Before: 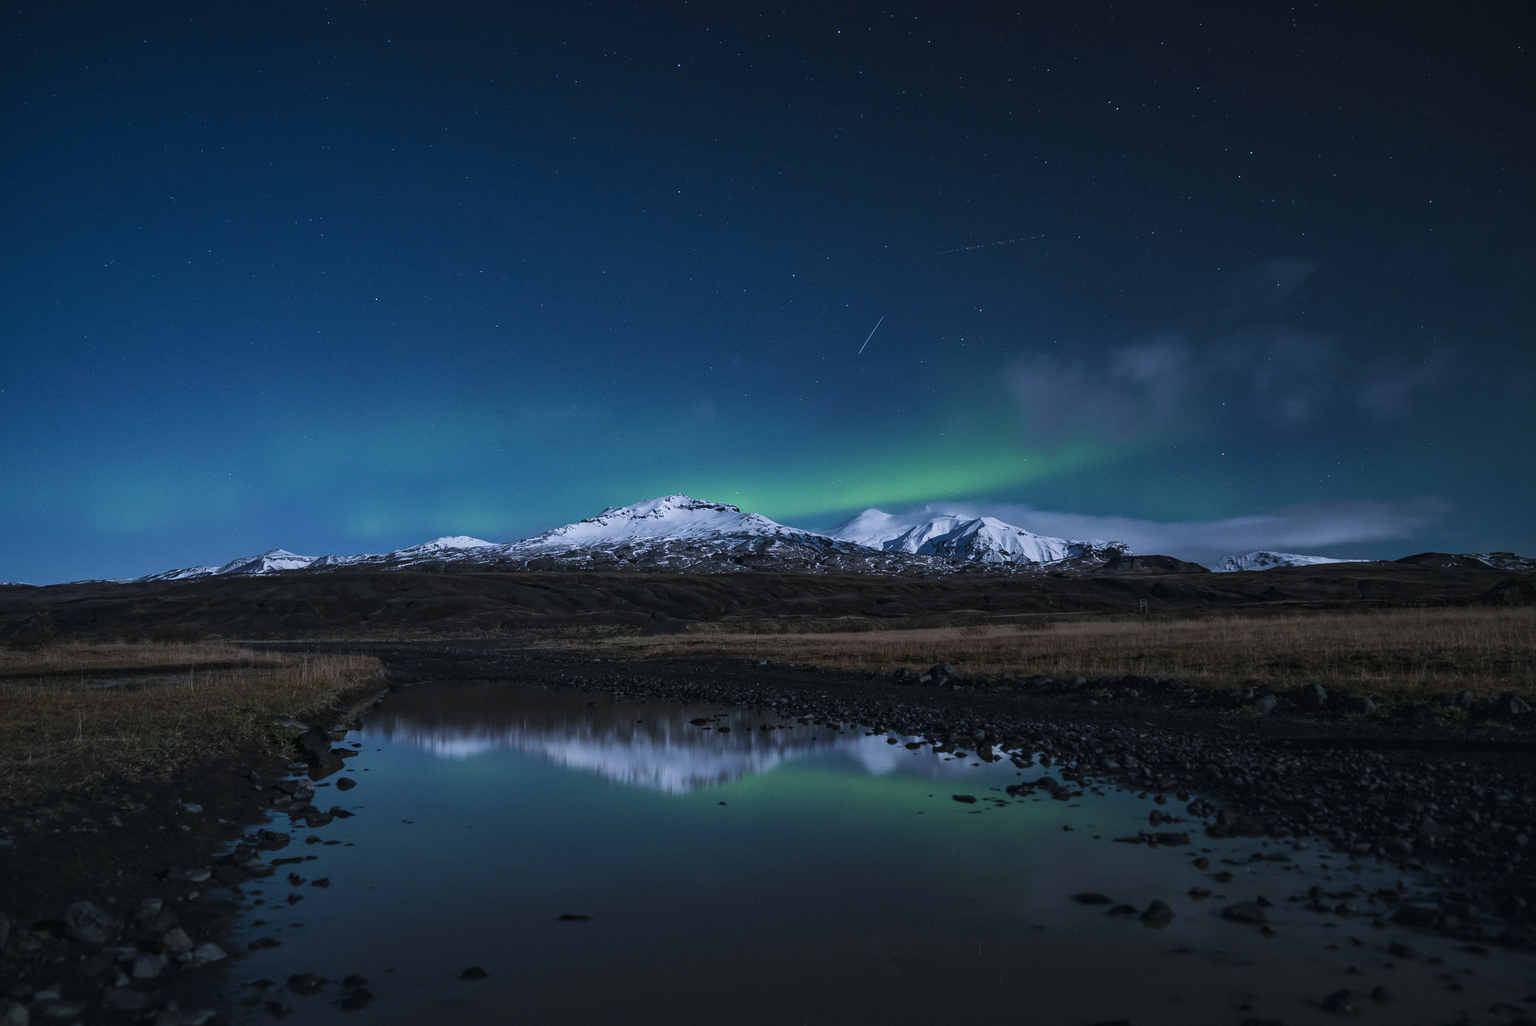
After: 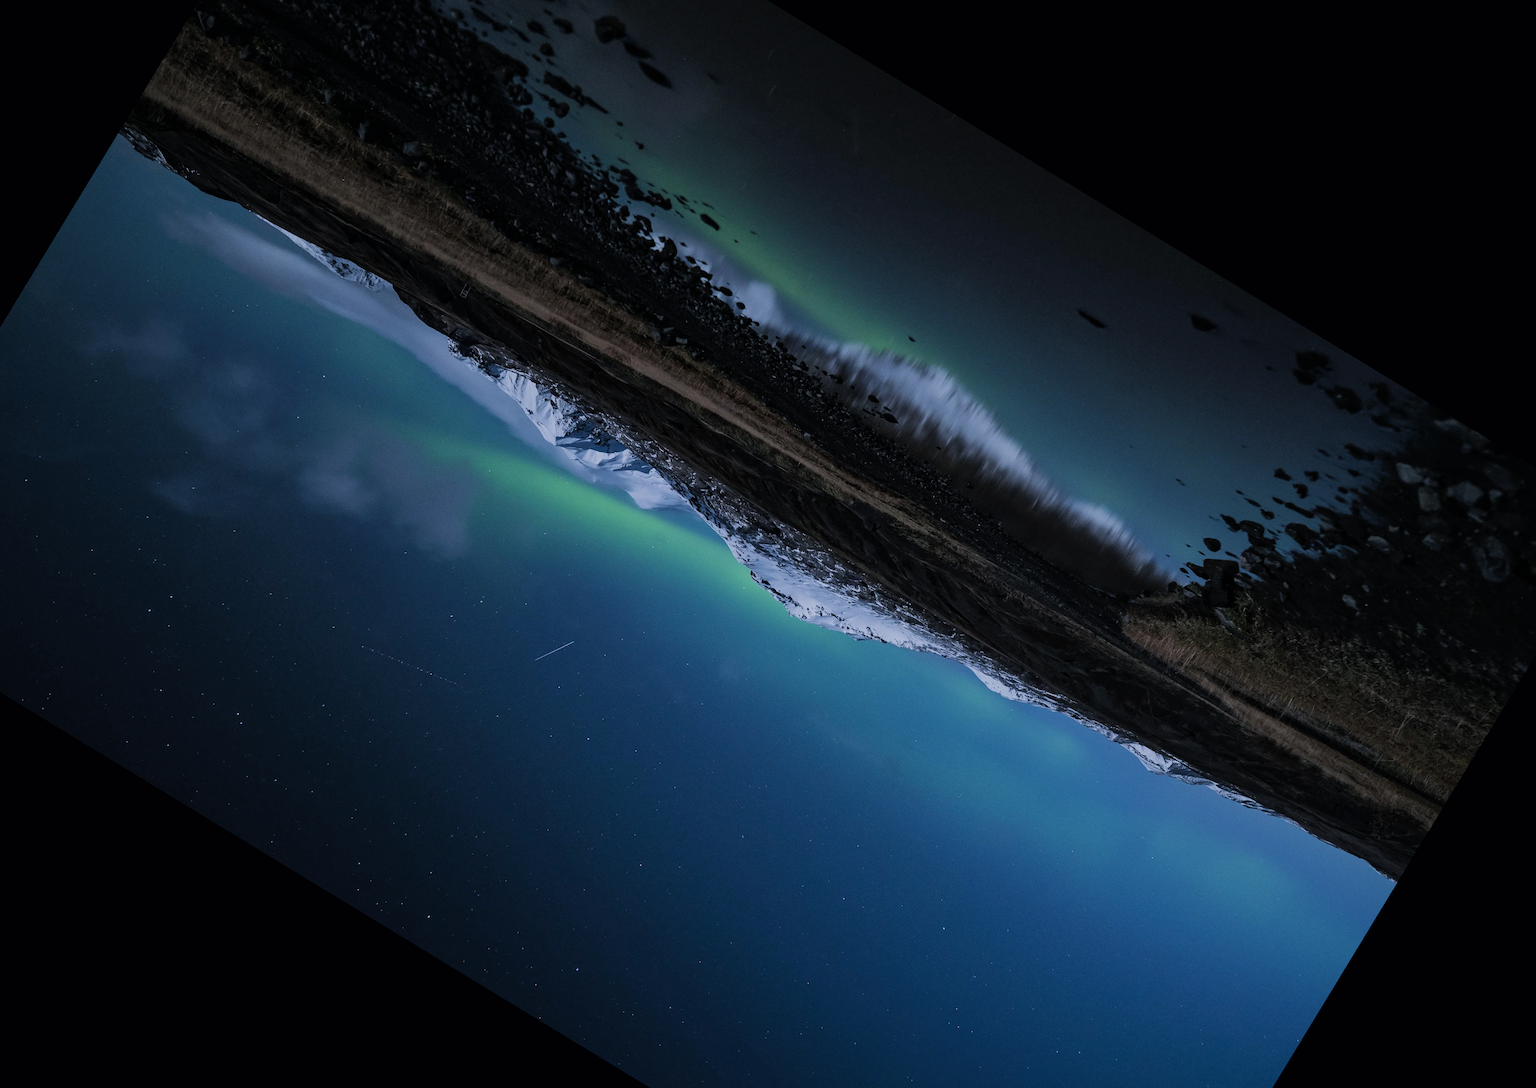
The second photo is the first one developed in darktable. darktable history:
crop and rotate: angle 148.68°, left 9.111%, top 15.603%, right 4.588%, bottom 17.041%
levels: levels [0, 0.492, 0.984]
filmic rgb: black relative exposure -7.65 EV, white relative exposure 4.56 EV, hardness 3.61, color science v6 (2022)
